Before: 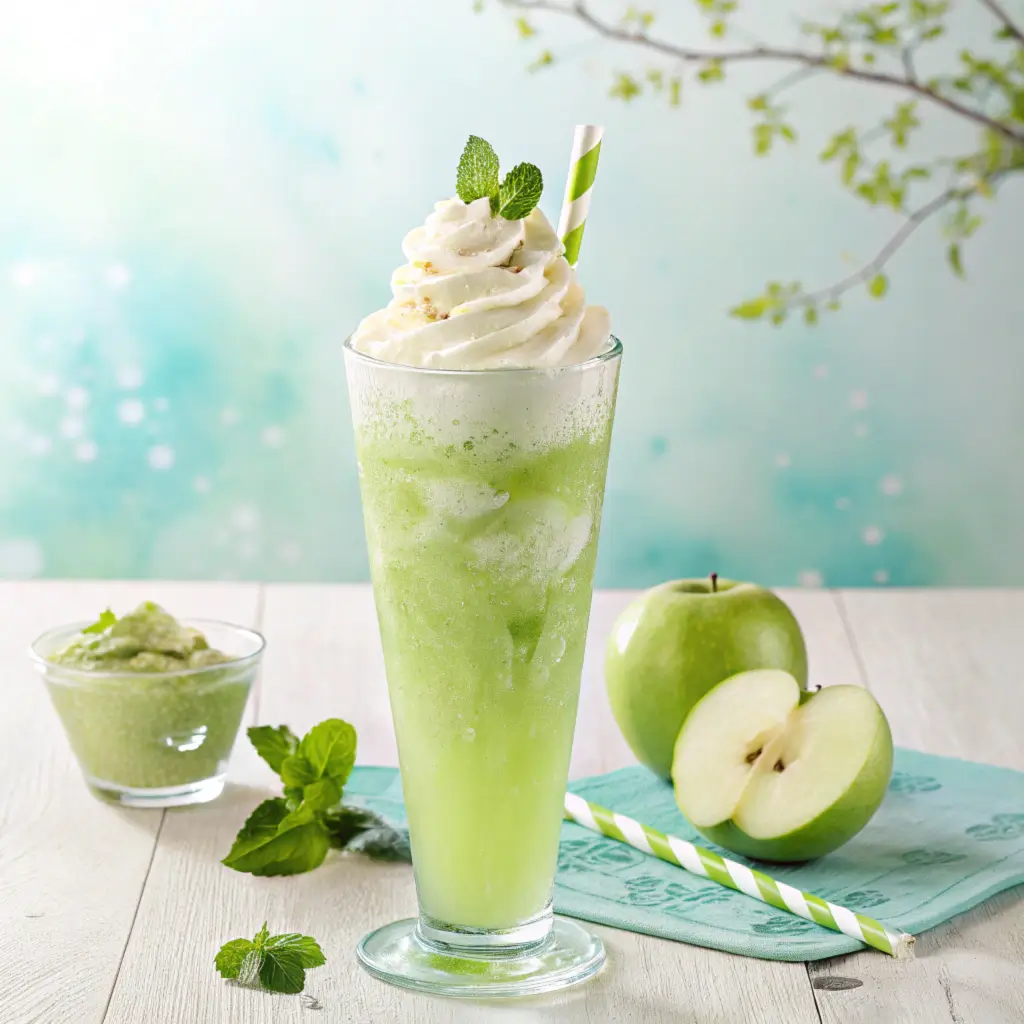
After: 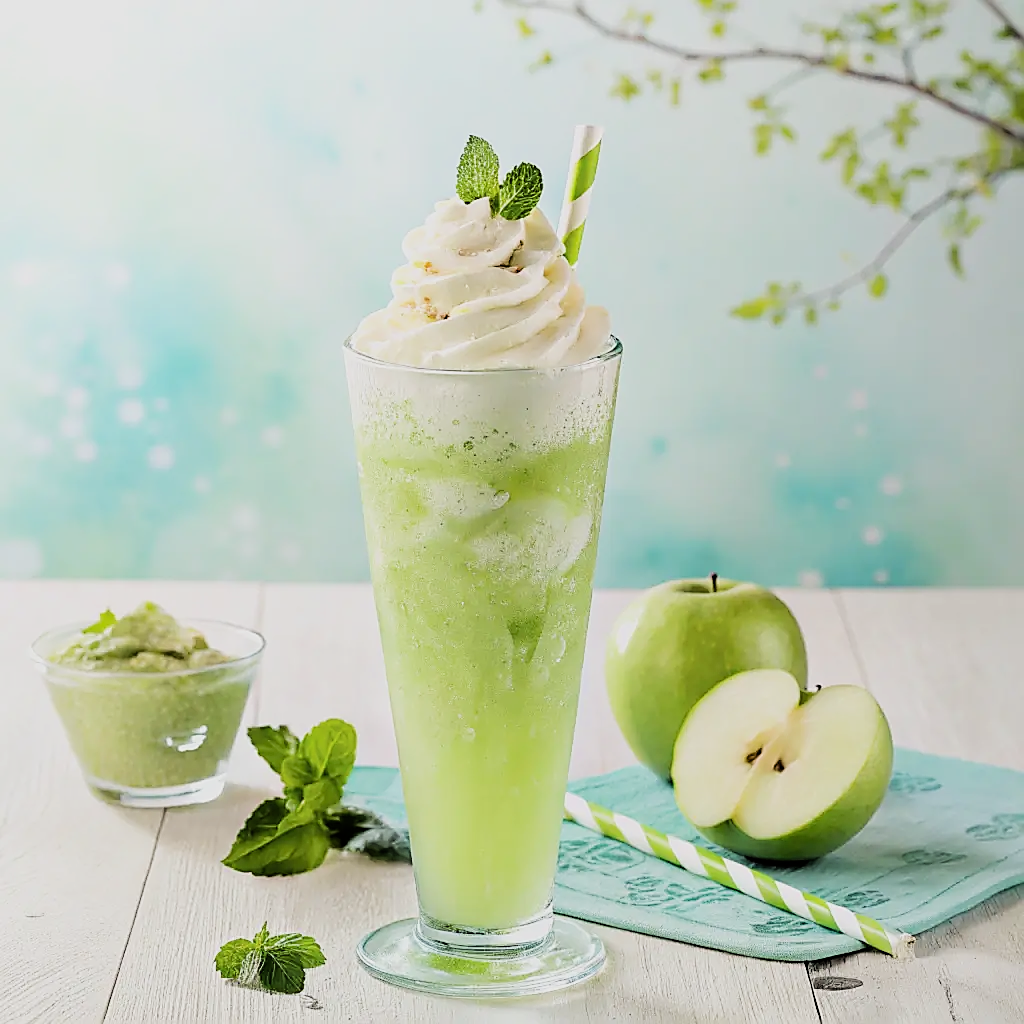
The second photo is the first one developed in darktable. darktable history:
filmic rgb: black relative exposure -5.06 EV, white relative exposure 3.97 EV, hardness 2.9, contrast 1.298
sharpen: radius 1.393, amount 1.235, threshold 0.621
